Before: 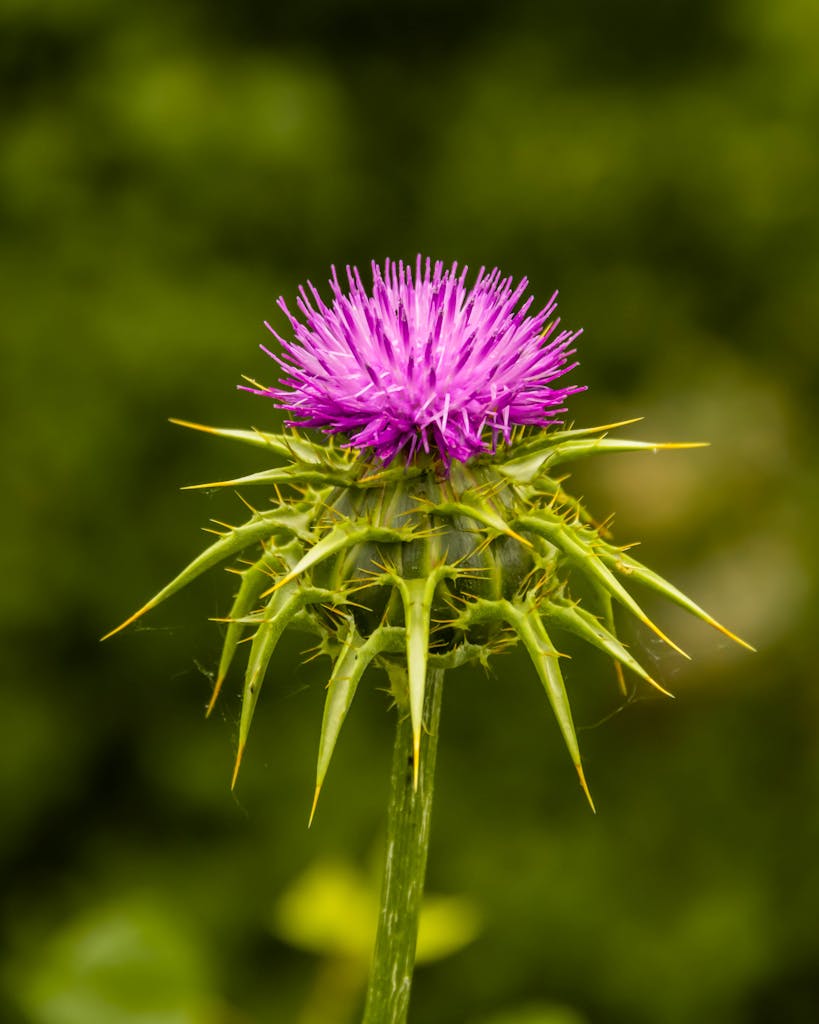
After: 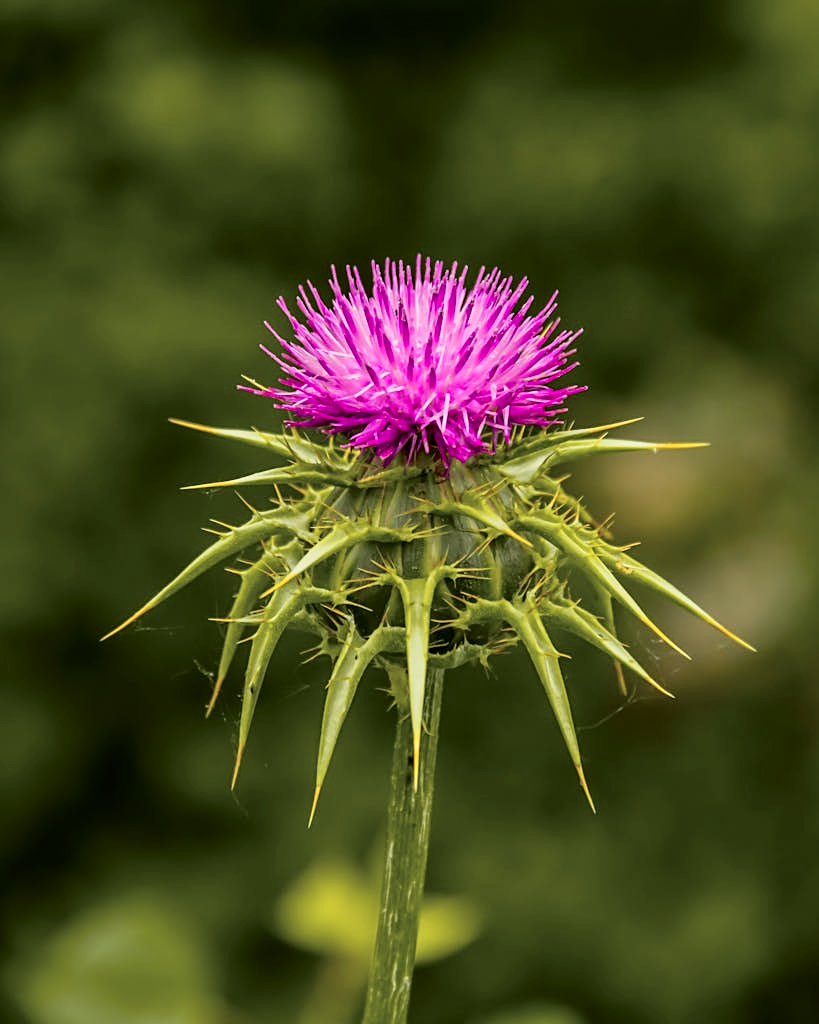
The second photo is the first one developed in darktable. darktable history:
sharpen: amount 0.478
tone curve: curves: ch0 [(0, 0) (0.058, 0.037) (0.214, 0.183) (0.304, 0.288) (0.561, 0.554) (0.687, 0.677) (0.768, 0.768) (0.858, 0.861) (0.987, 0.945)]; ch1 [(0, 0) (0.172, 0.123) (0.312, 0.296) (0.432, 0.448) (0.471, 0.469) (0.502, 0.5) (0.521, 0.505) (0.565, 0.569) (0.663, 0.663) (0.703, 0.721) (0.857, 0.917) (1, 1)]; ch2 [(0, 0) (0.411, 0.424) (0.485, 0.497) (0.502, 0.5) (0.517, 0.511) (0.556, 0.562) (0.626, 0.594) (0.709, 0.661) (1, 1)], color space Lab, independent channels, preserve colors none
